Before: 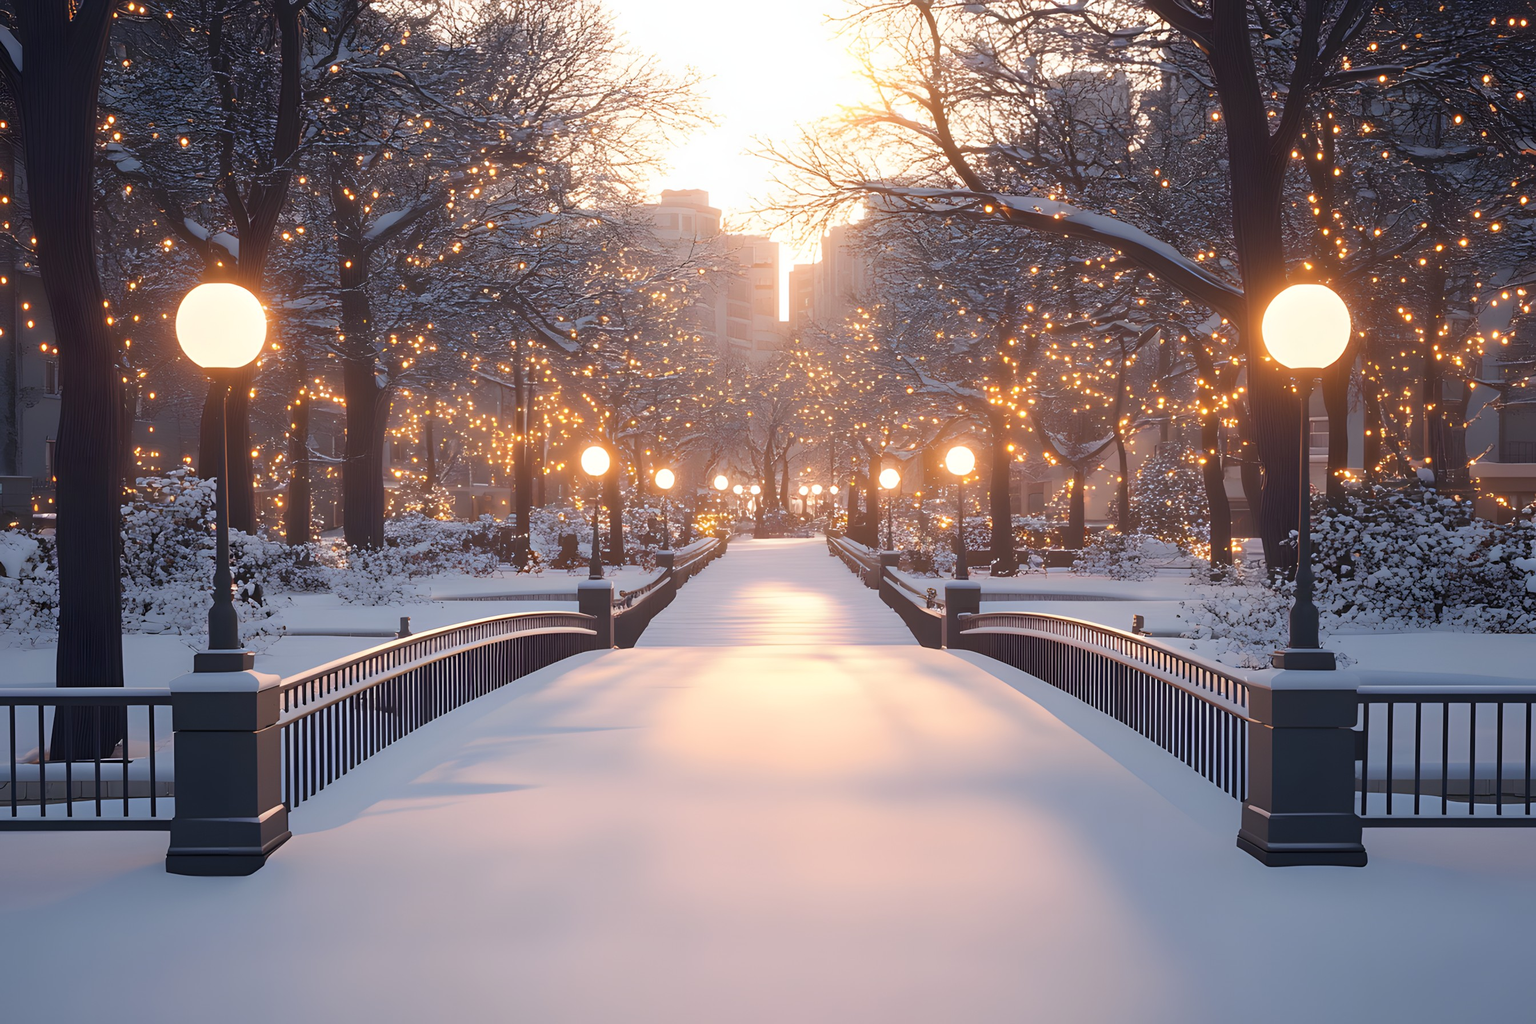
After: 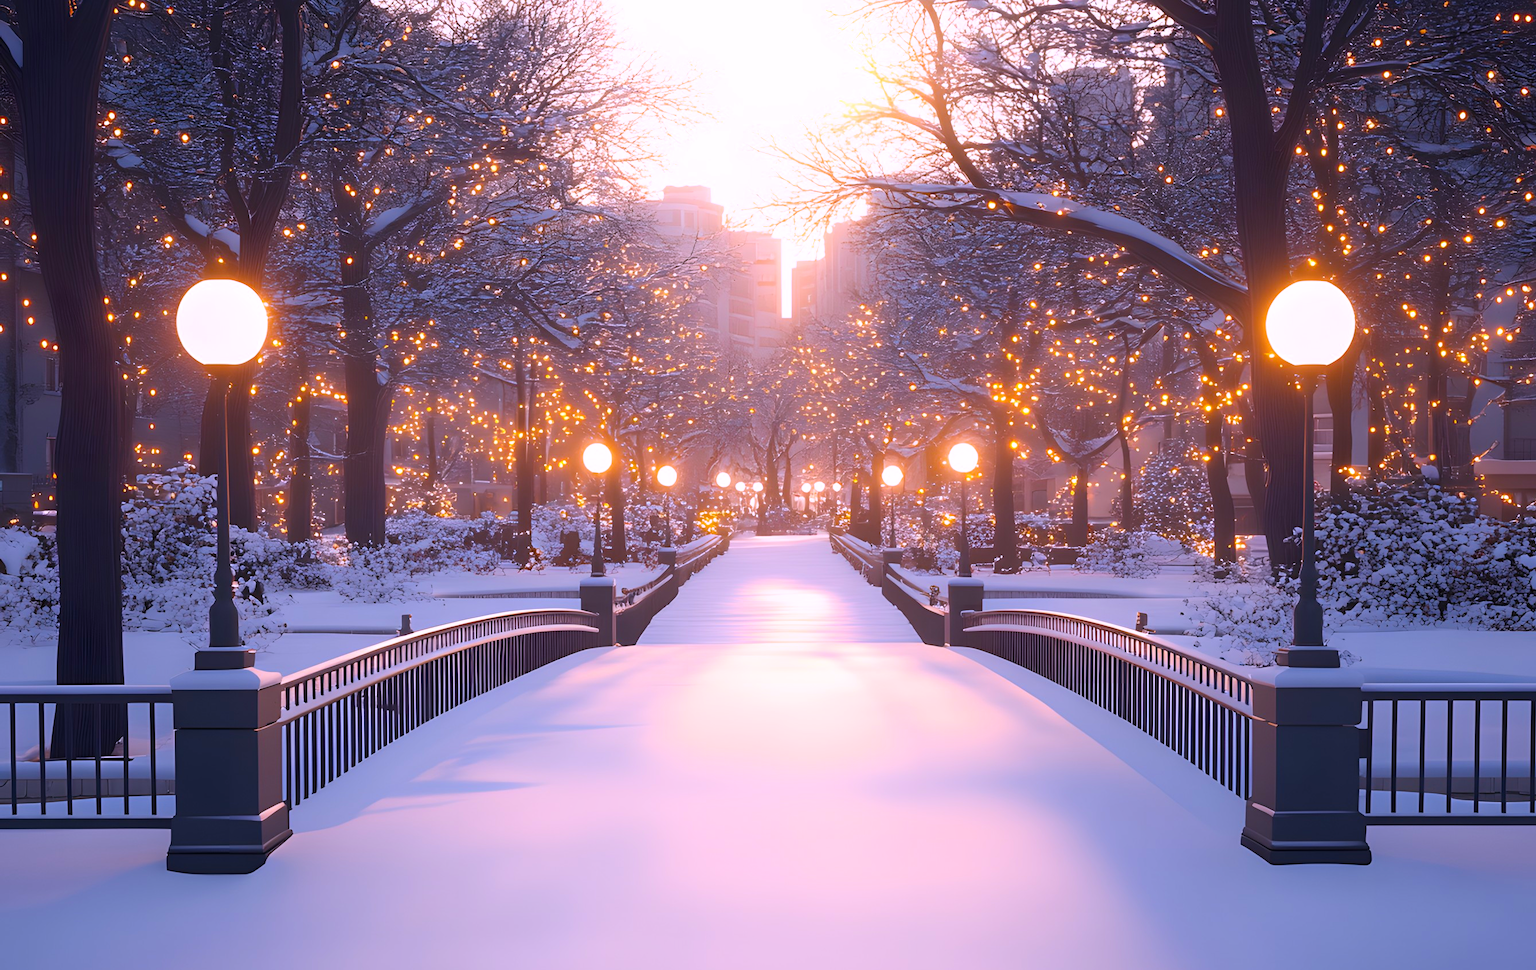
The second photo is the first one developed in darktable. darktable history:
shadows and highlights: shadows -23.08, highlights 46.15, soften with gaussian
contrast brightness saturation: saturation -0.05
crop: top 0.448%, right 0.264%, bottom 5.045%
white balance: red 1.042, blue 1.17
color balance rgb: perceptual saturation grading › global saturation 30%, global vibrance 20%
